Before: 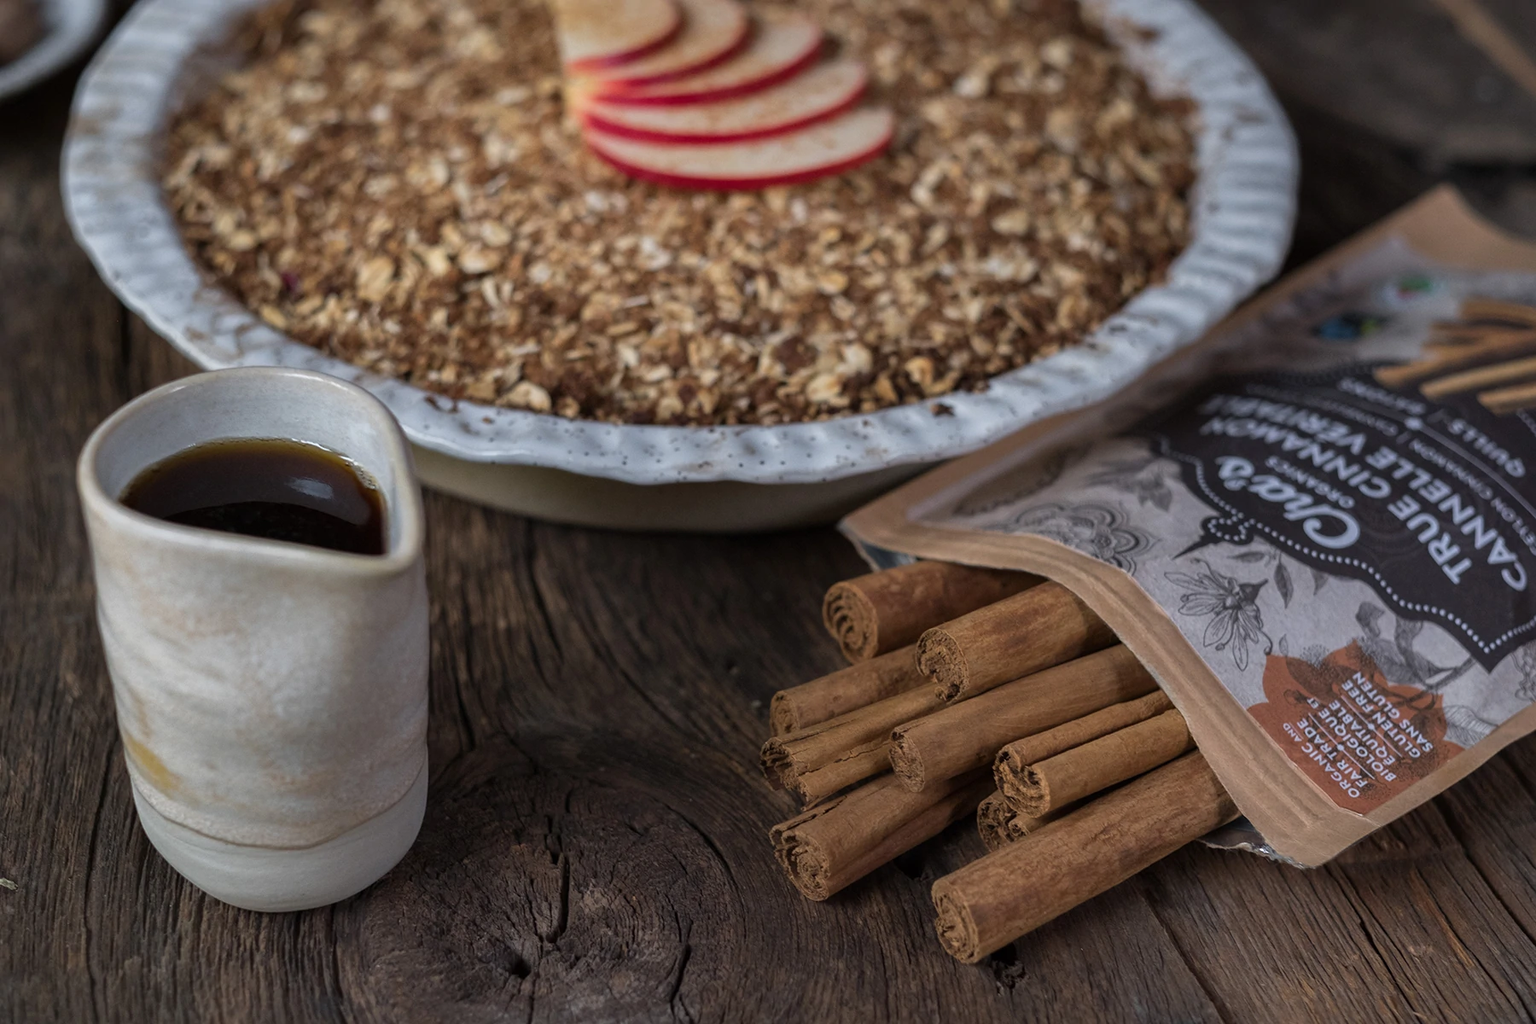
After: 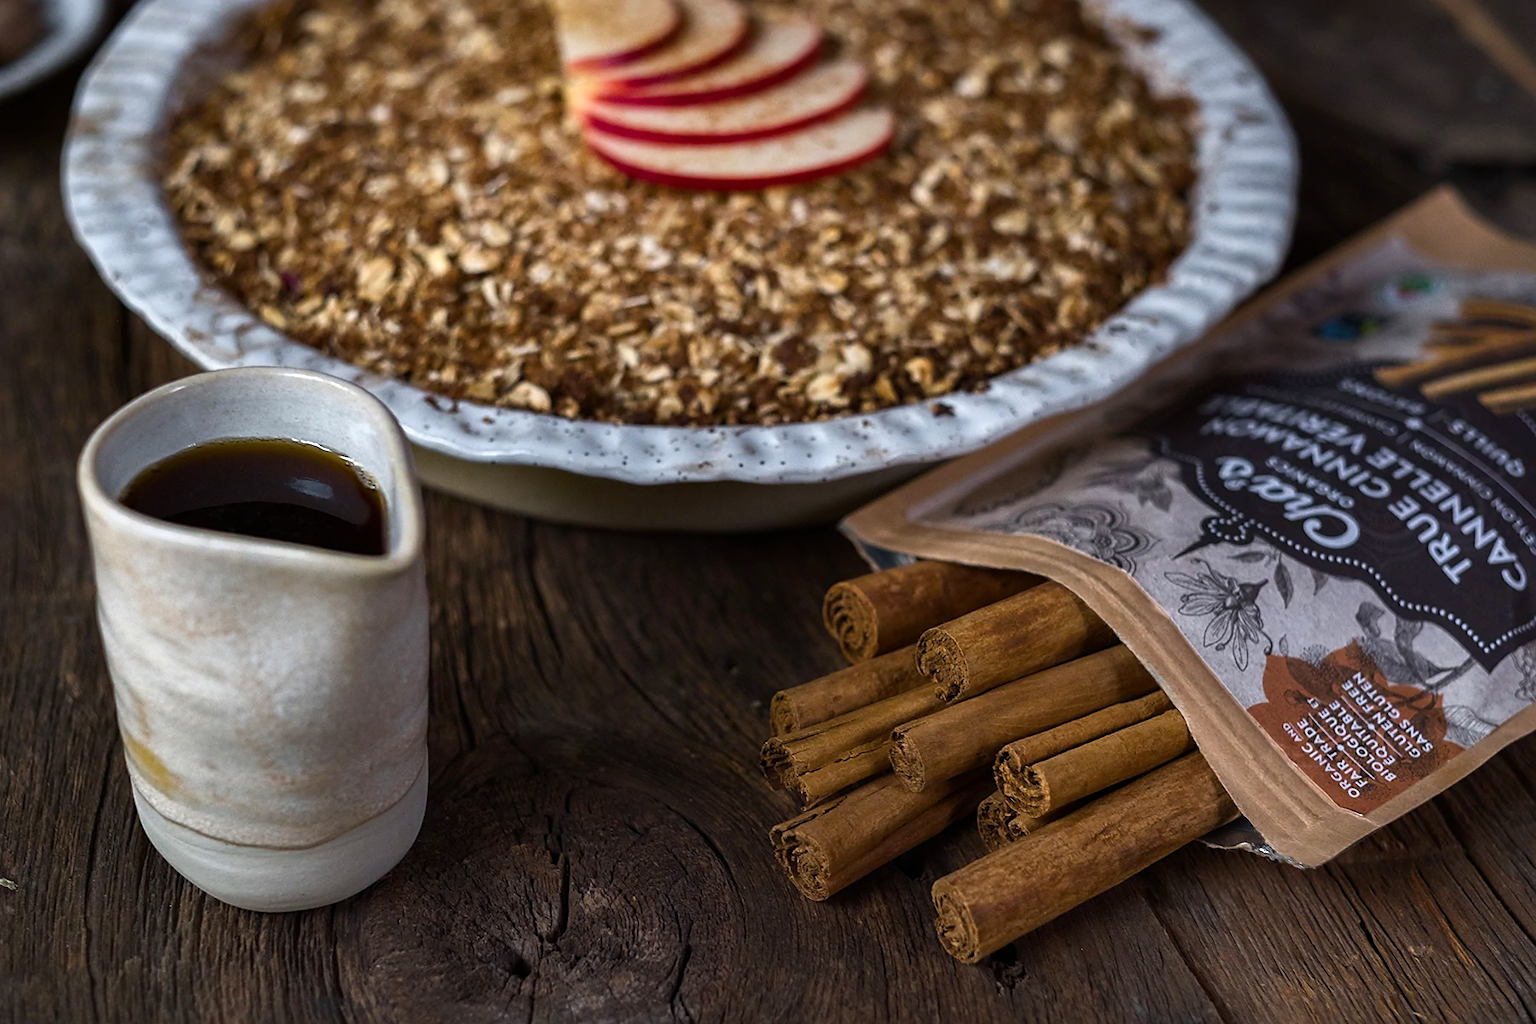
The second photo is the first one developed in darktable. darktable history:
sharpen: radius 1.864, amount 0.398, threshold 1.271
contrast brightness saturation: contrast 0.11, saturation -0.17
color balance rgb: linear chroma grading › global chroma 16.62%, perceptual saturation grading › highlights -8.63%, perceptual saturation grading › mid-tones 18.66%, perceptual saturation grading › shadows 28.49%, perceptual brilliance grading › highlights 14.22%, perceptual brilliance grading › shadows -18.96%, global vibrance 27.71%
